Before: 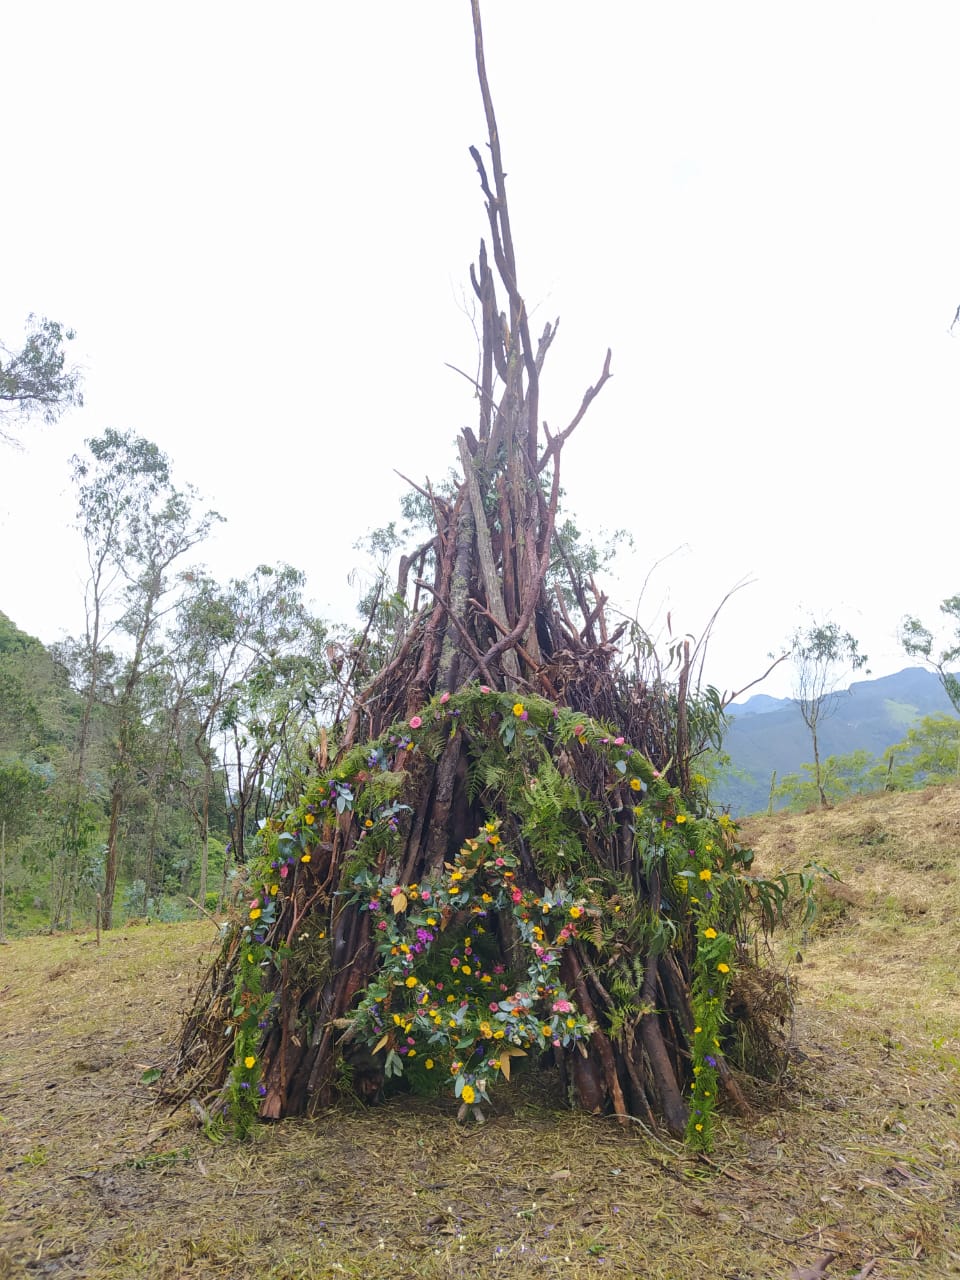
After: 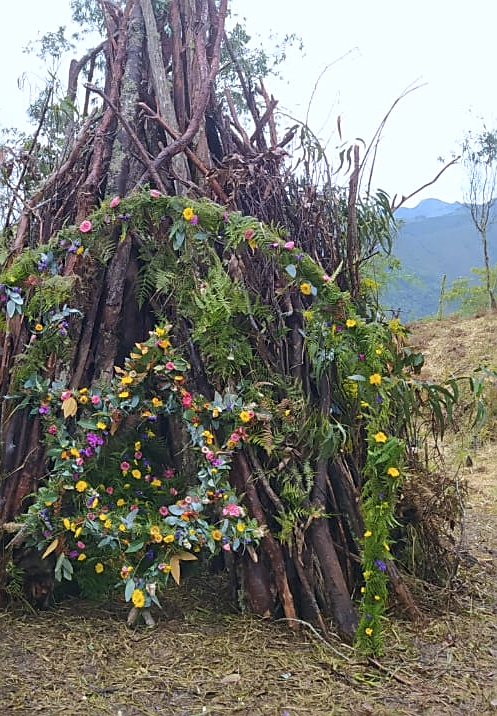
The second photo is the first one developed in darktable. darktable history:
crop: left 34.479%, top 38.822%, right 13.718%, bottom 5.172%
sharpen: on, module defaults
color correction: highlights a* -0.772, highlights b* -8.92
